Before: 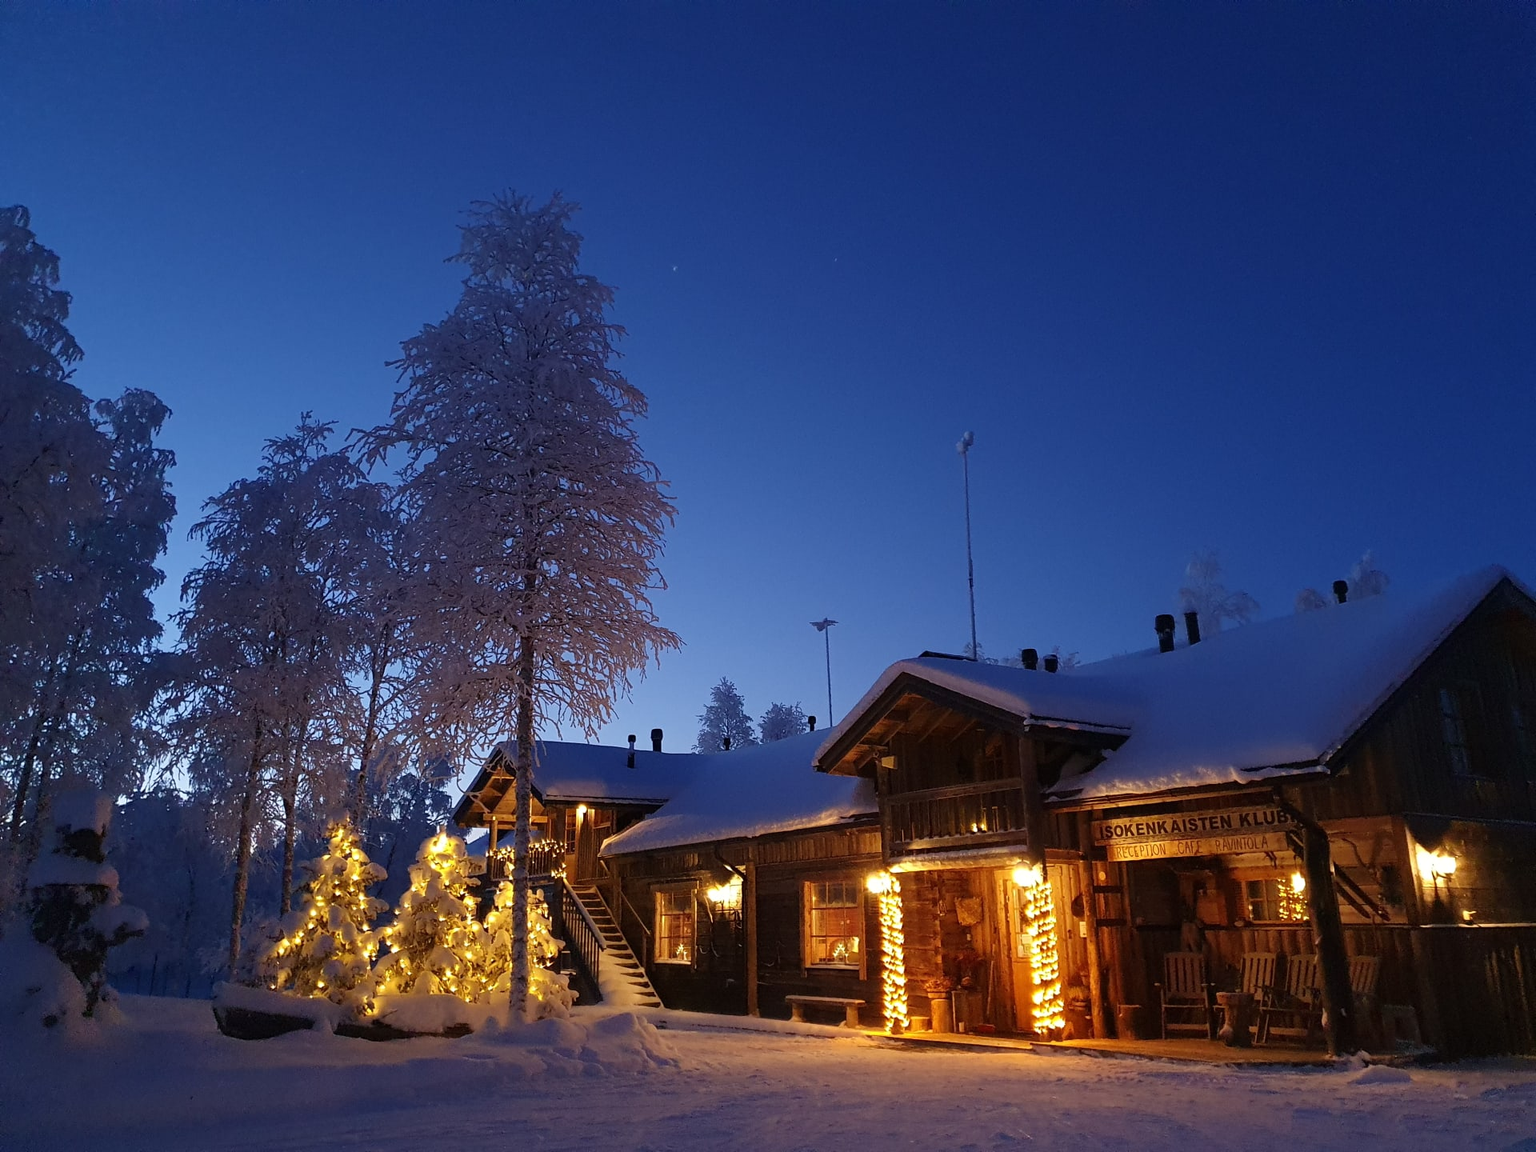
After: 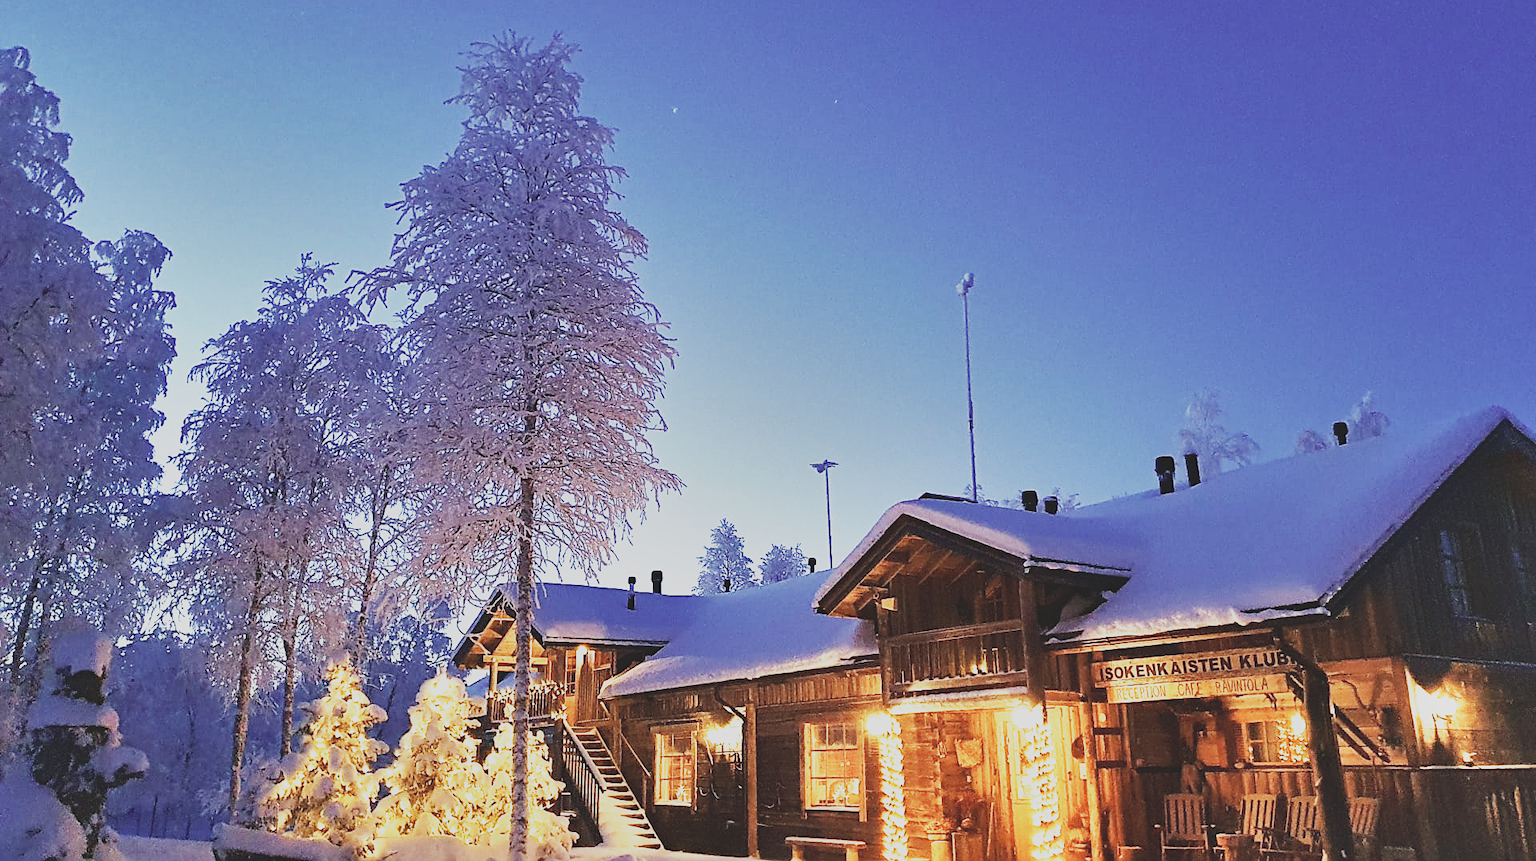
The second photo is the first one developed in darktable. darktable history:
base curve: curves: ch0 [(0, 0) (0.007, 0.004) (0.027, 0.03) (0.046, 0.07) (0.207, 0.54) (0.442, 0.872) (0.673, 0.972) (1, 1)], preserve colors none
haze removal: compatibility mode true, adaptive false
exposure: black level correction 0, exposure 1.2 EV, compensate exposure bias true, compensate highlight preservation false
sharpen: on, module defaults
shadows and highlights: soften with gaussian
contrast brightness saturation: contrast -0.268, saturation -0.429
crop: top 13.796%, bottom 11.398%
